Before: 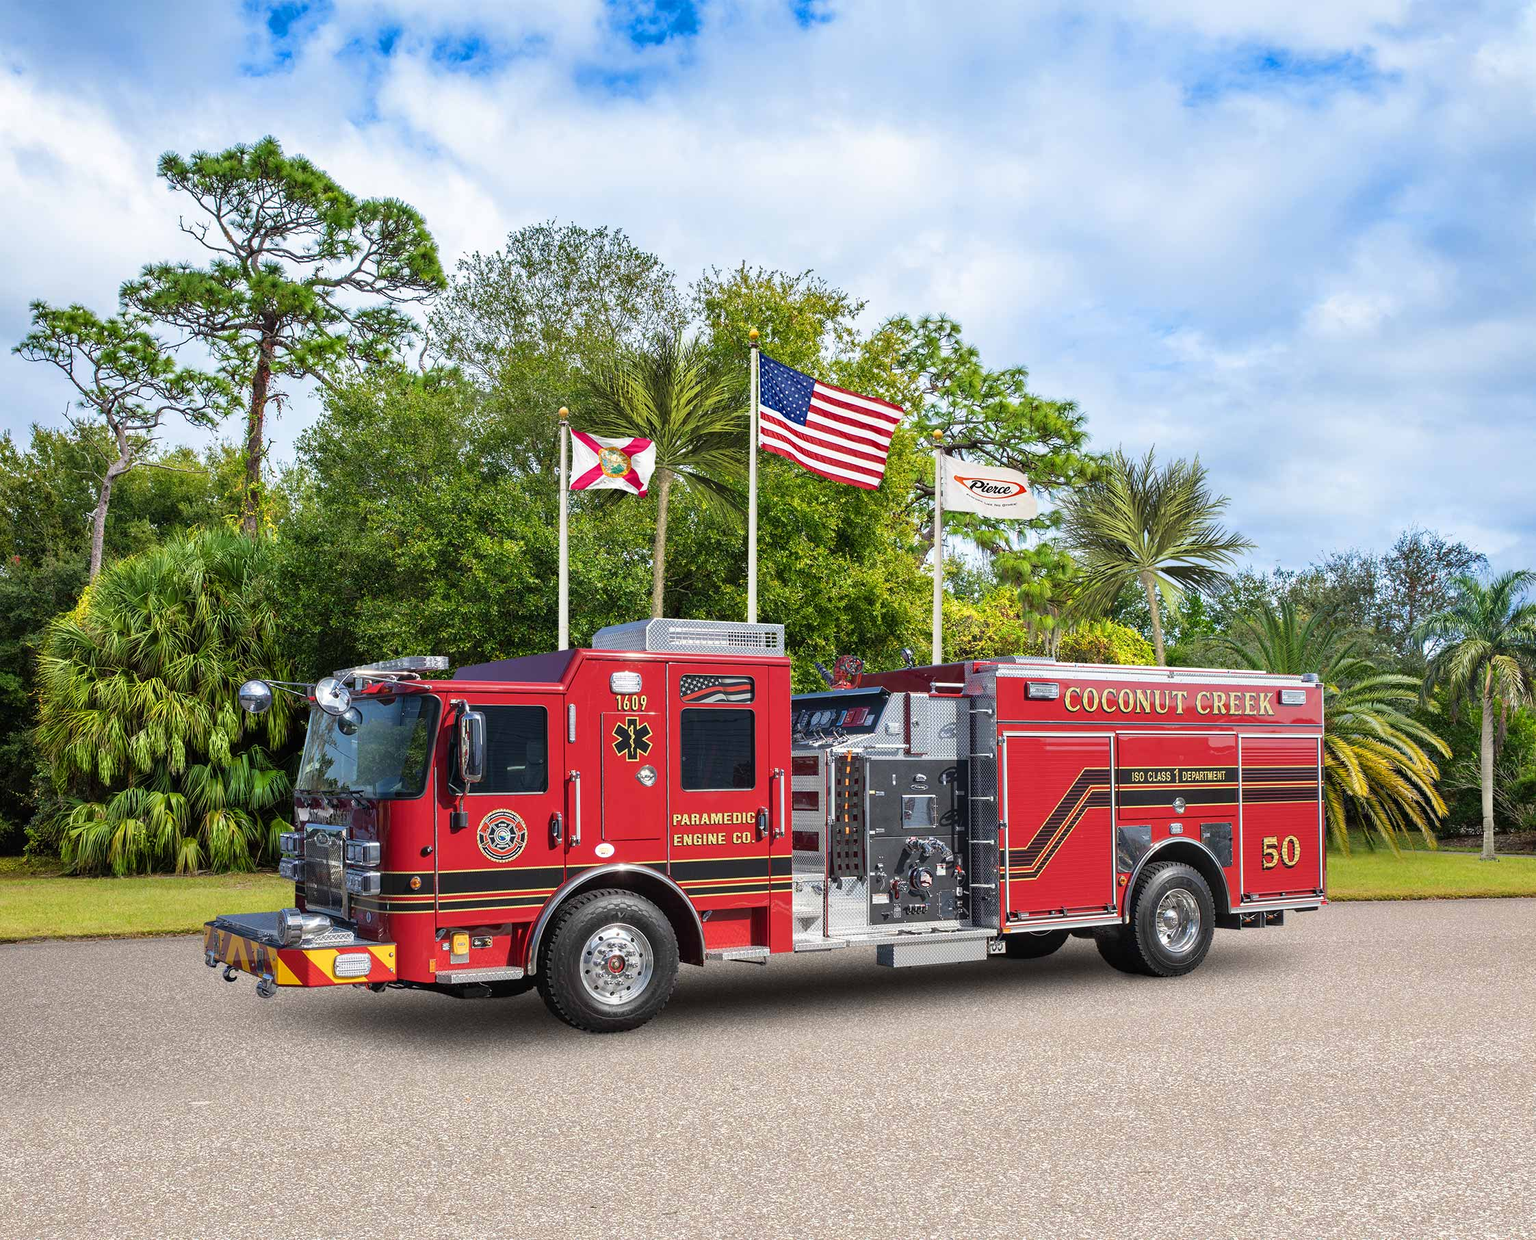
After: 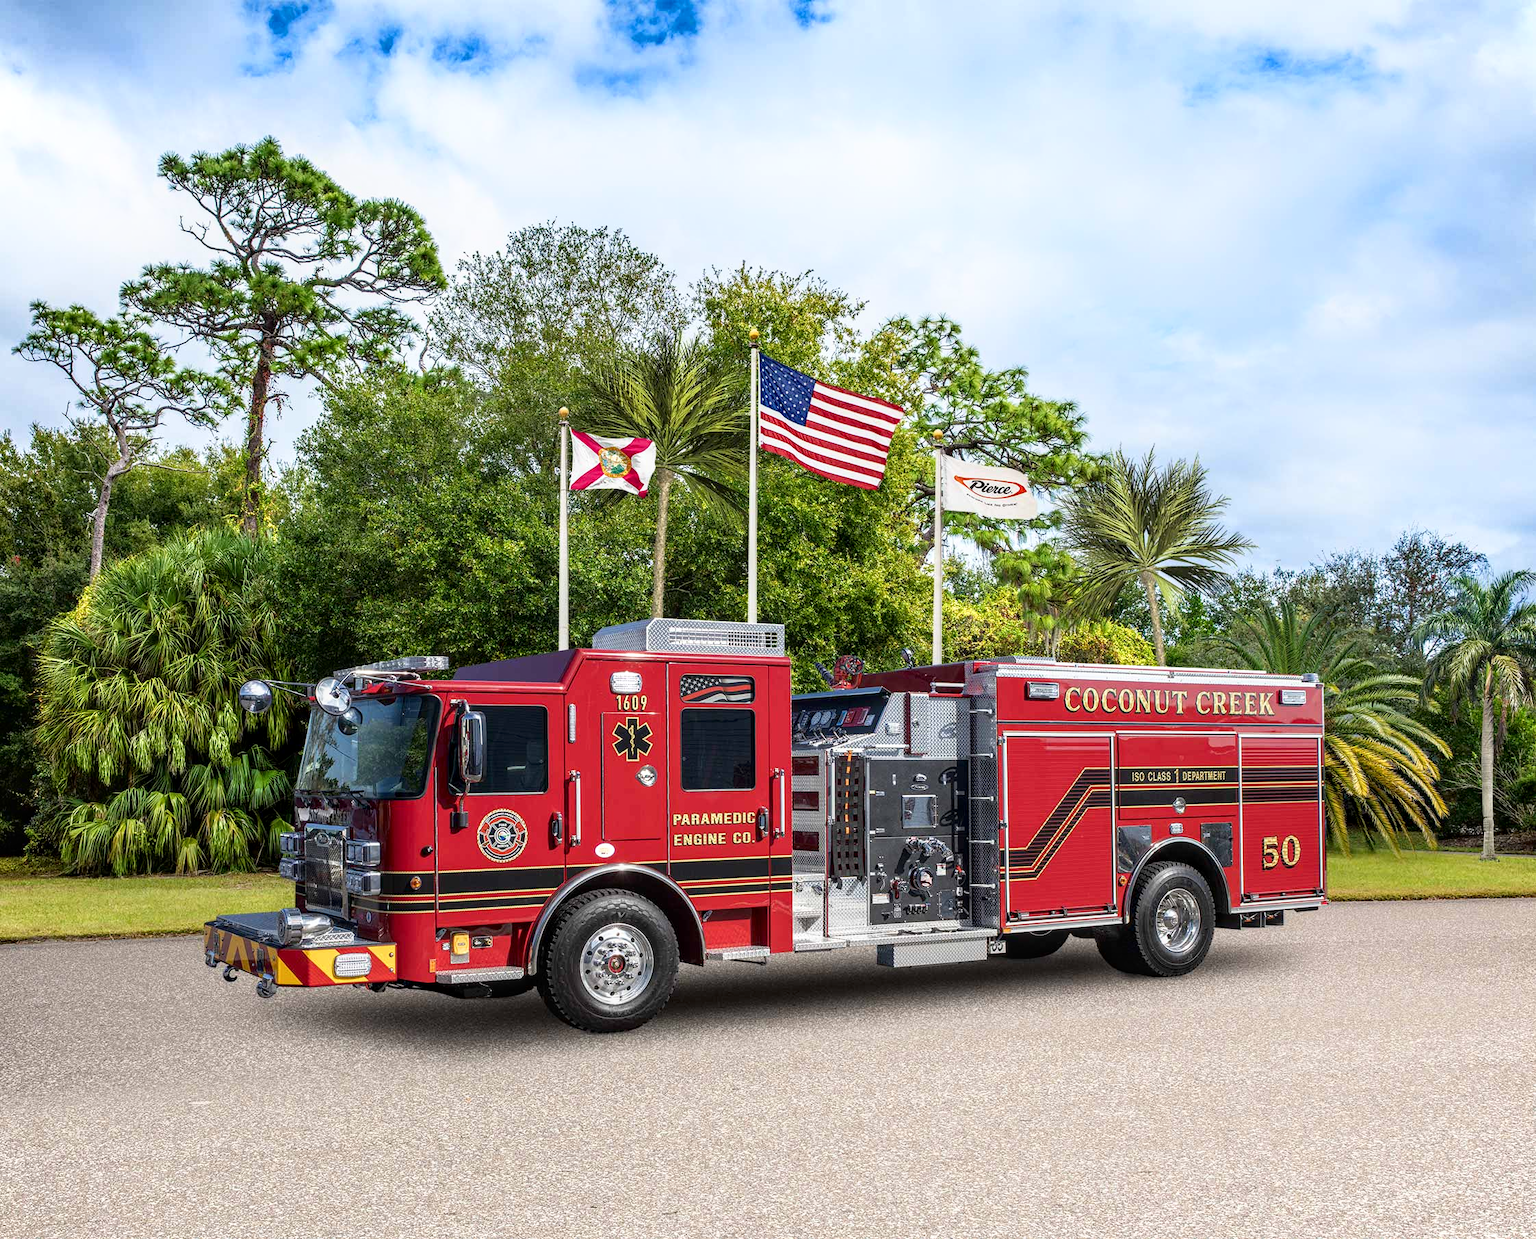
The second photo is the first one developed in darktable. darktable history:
shadows and highlights: shadows -61.37, white point adjustment -5.33, highlights 60.26
local contrast: on, module defaults
